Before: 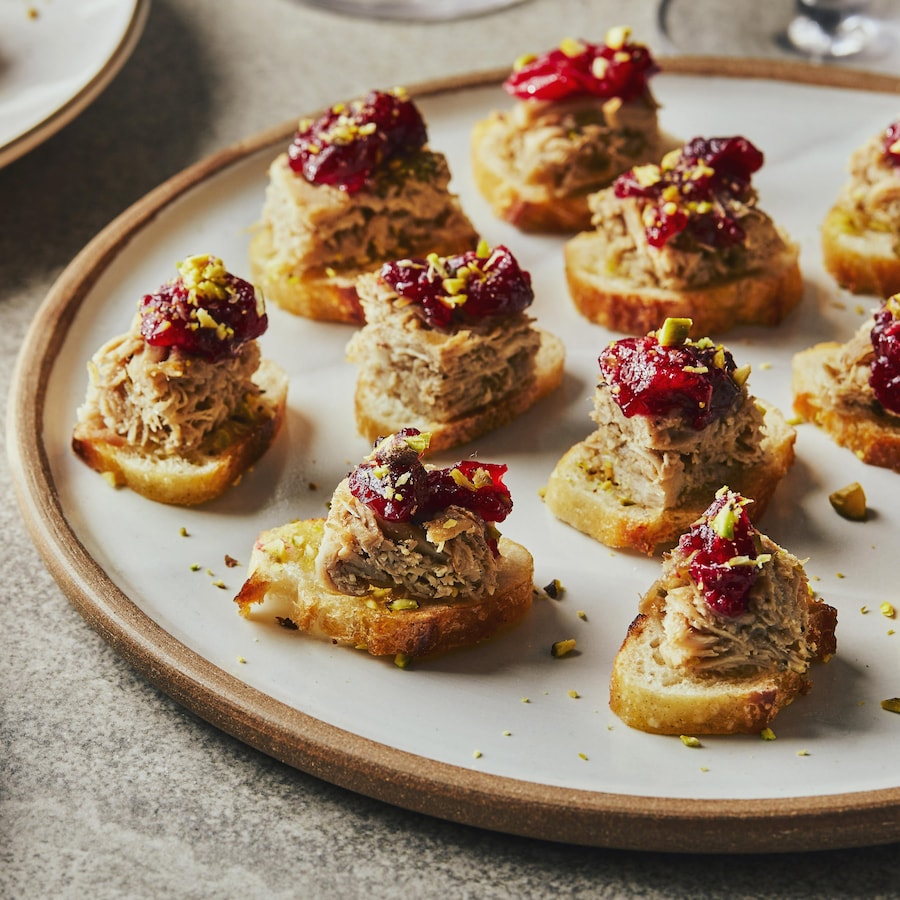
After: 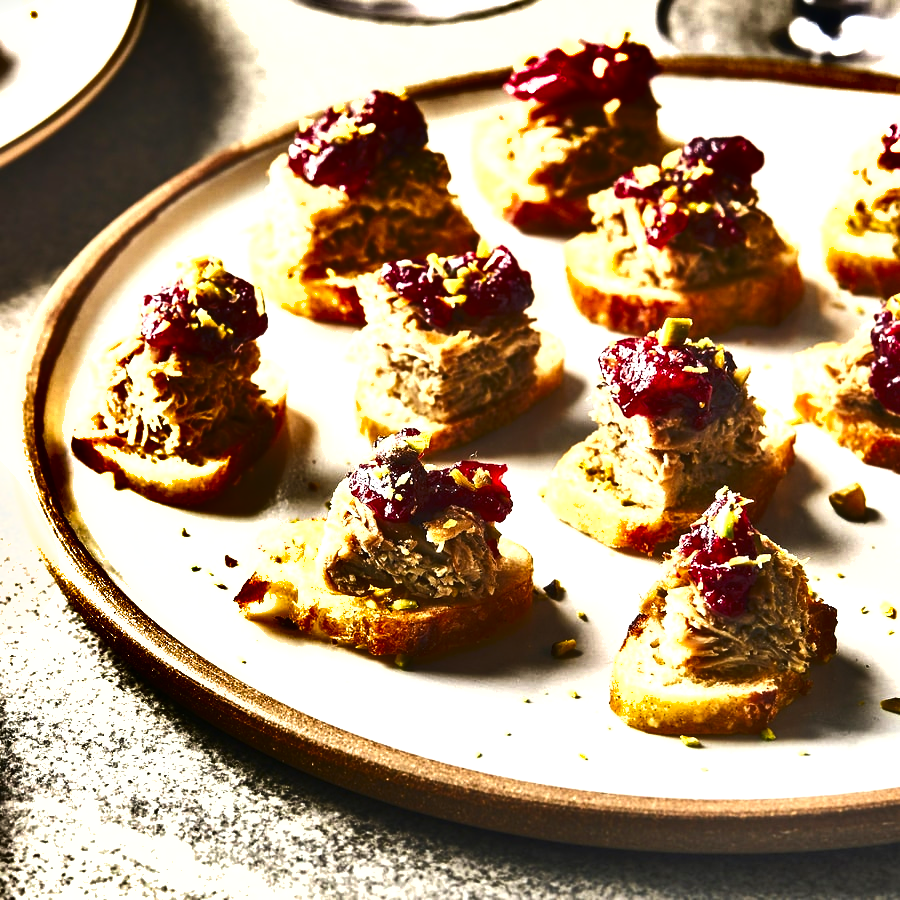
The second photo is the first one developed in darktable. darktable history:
shadows and highlights: shadows 24.5, highlights -78.15, soften with gaussian
tone equalizer: -8 EV -0.001 EV, -7 EV 0.001 EV, -6 EV -0.002 EV, -5 EV -0.003 EV, -4 EV -0.062 EV, -3 EV -0.222 EV, -2 EV -0.267 EV, -1 EV 0.105 EV, +0 EV 0.303 EV
exposure: black level correction 0, exposure 1.1 EV, compensate exposure bias true, compensate highlight preservation false
